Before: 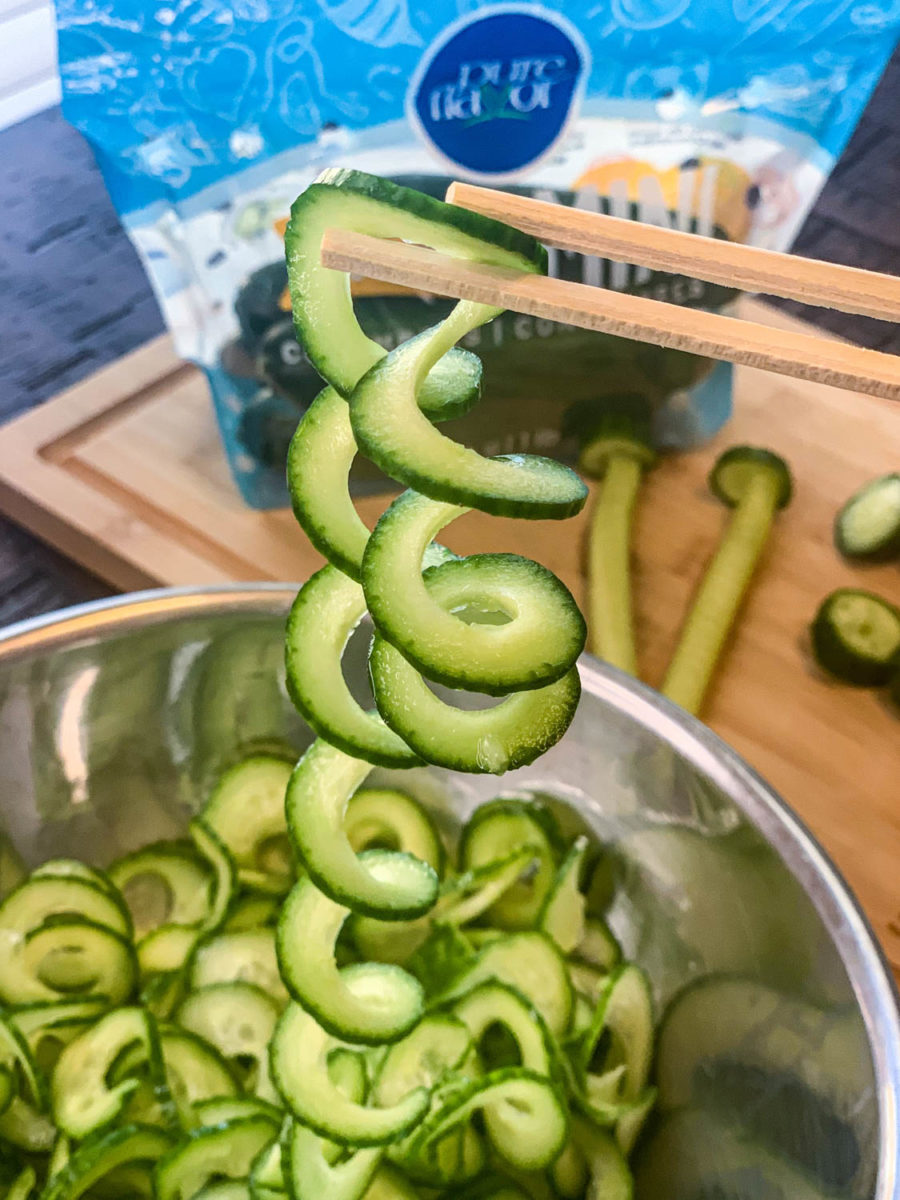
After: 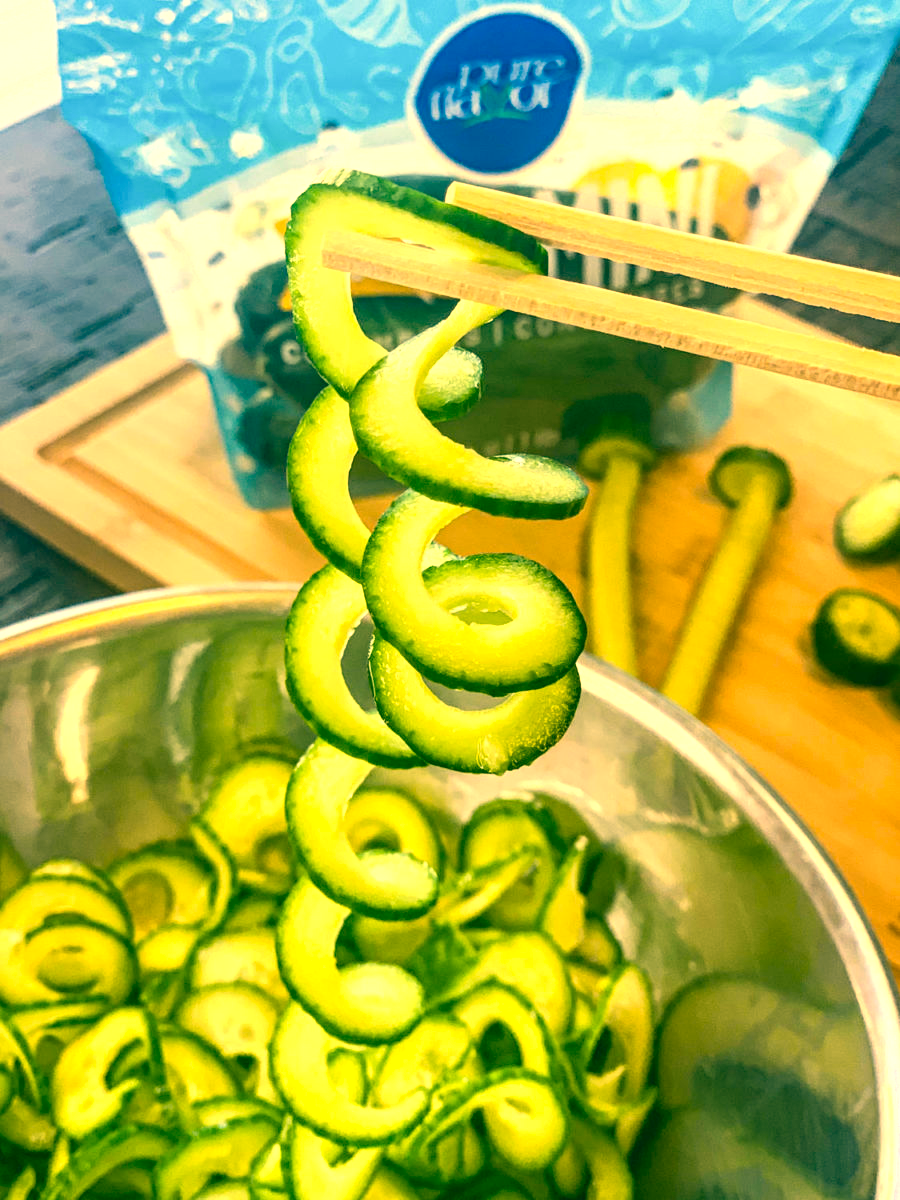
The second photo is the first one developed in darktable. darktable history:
exposure: black level correction 0, exposure 0.7 EV, compensate exposure bias true, compensate highlight preservation false
color correction: highlights a* 1.83, highlights b* 34.02, shadows a* -36.68, shadows b* -5.48
white balance: red 1.127, blue 0.943
